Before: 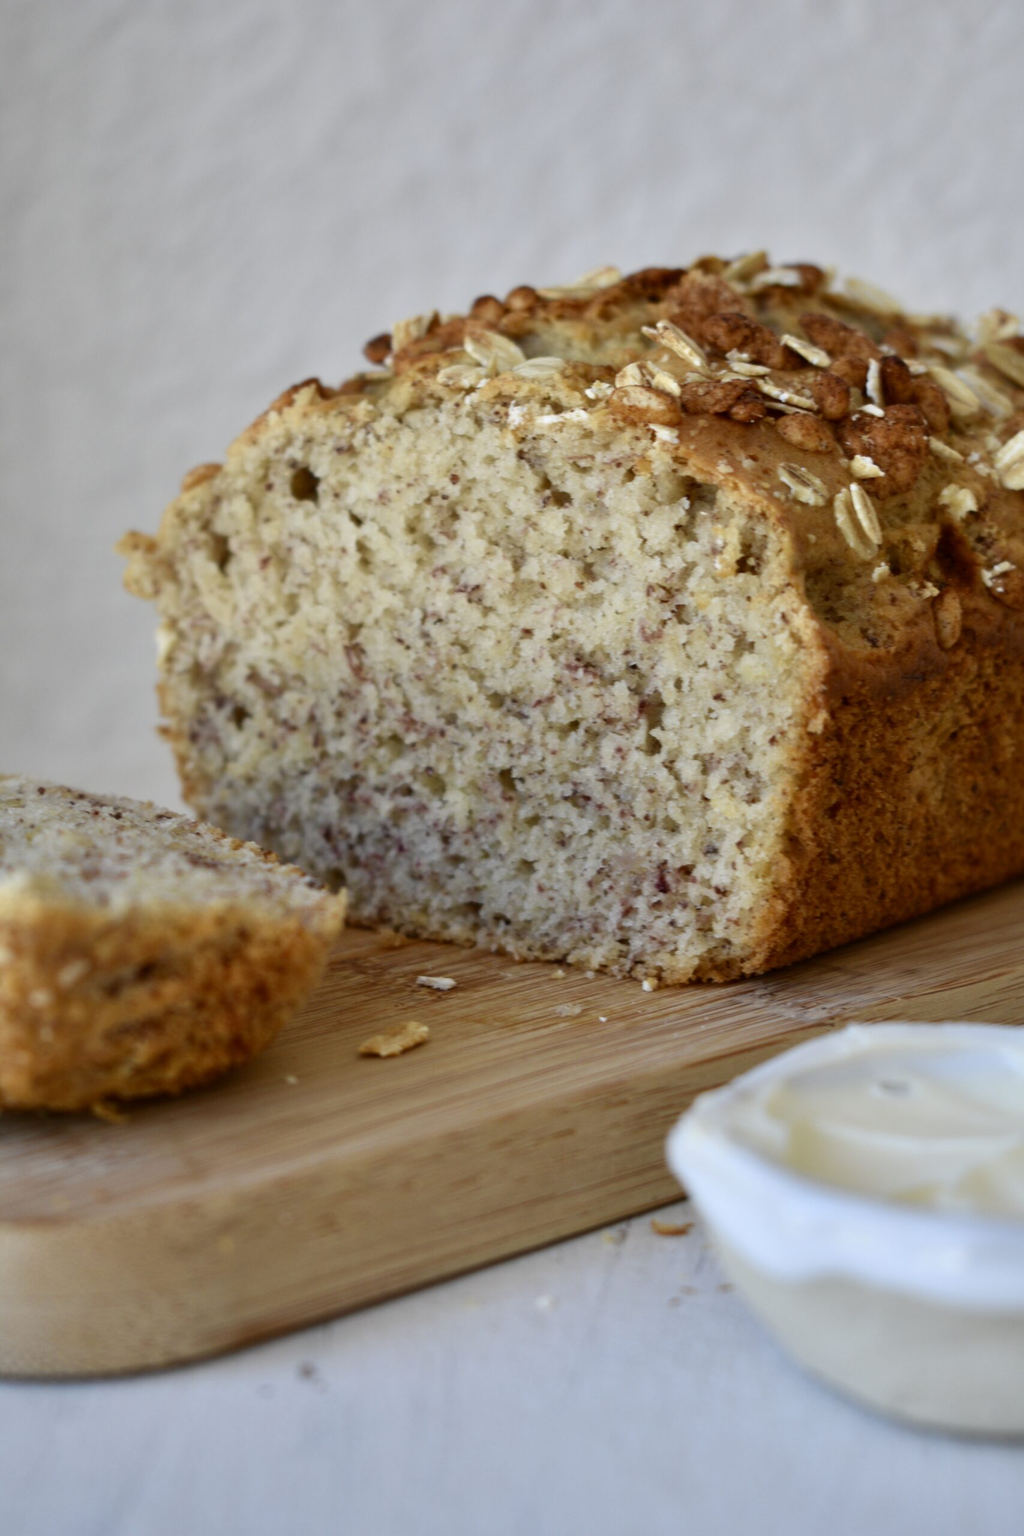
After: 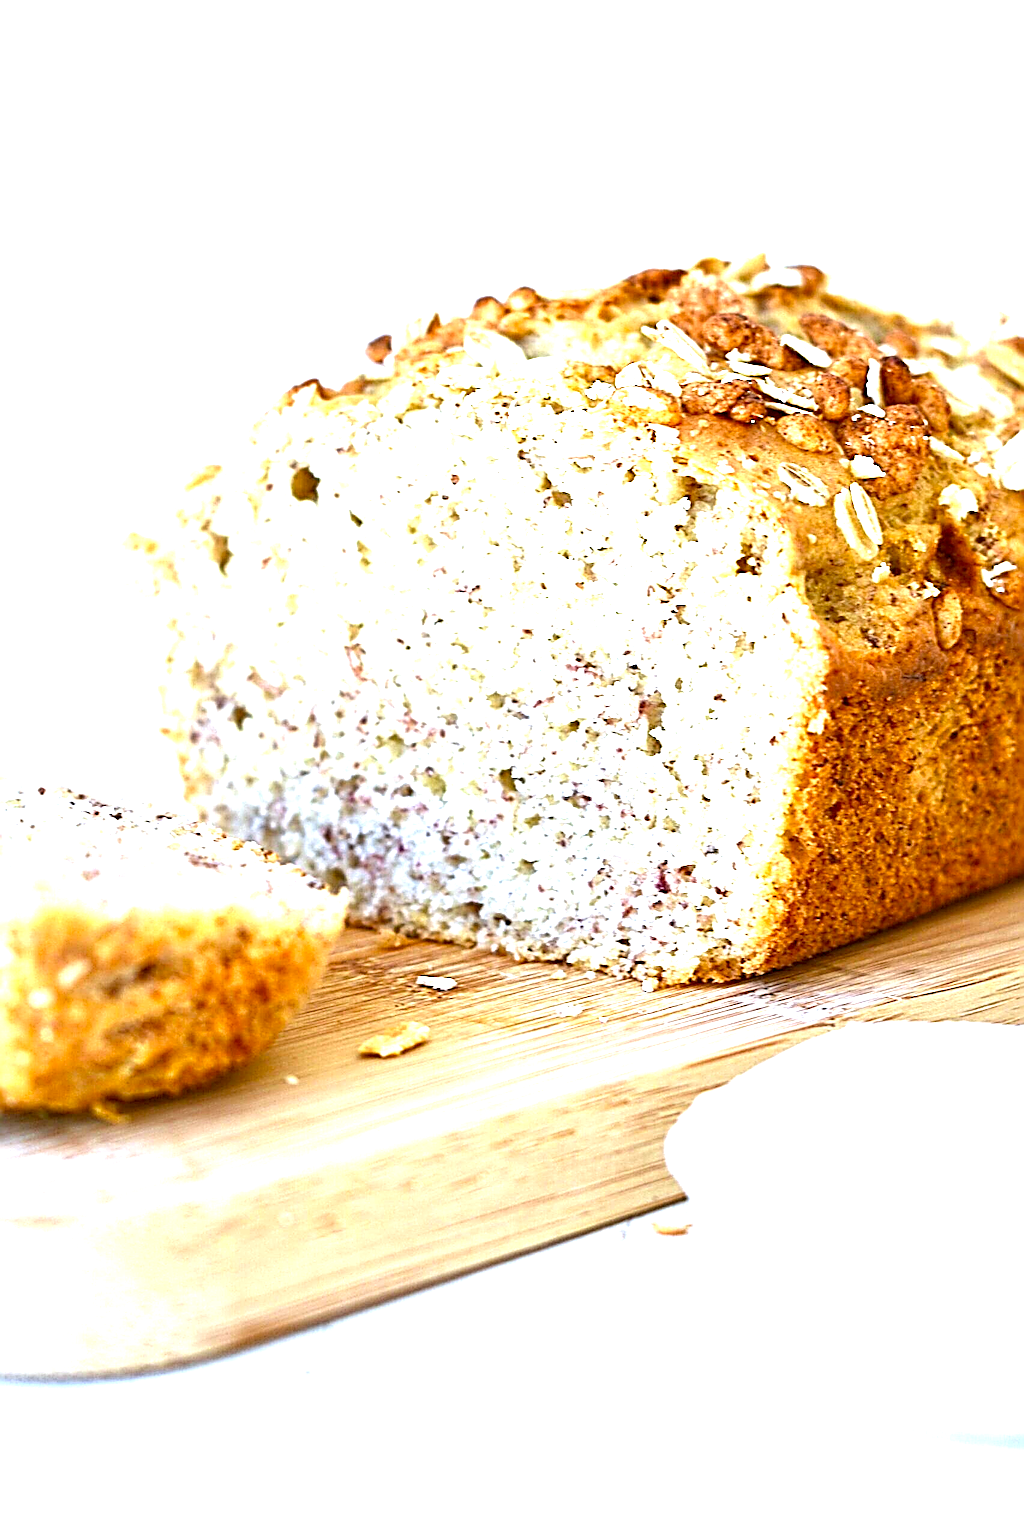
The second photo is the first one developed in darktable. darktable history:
sharpen: radius 3.158, amount 1.731
exposure: black level correction 0.001, exposure 2.607 EV, compensate exposure bias true, compensate highlight preservation false
white balance: red 0.926, green 1.003, blue 1.133
